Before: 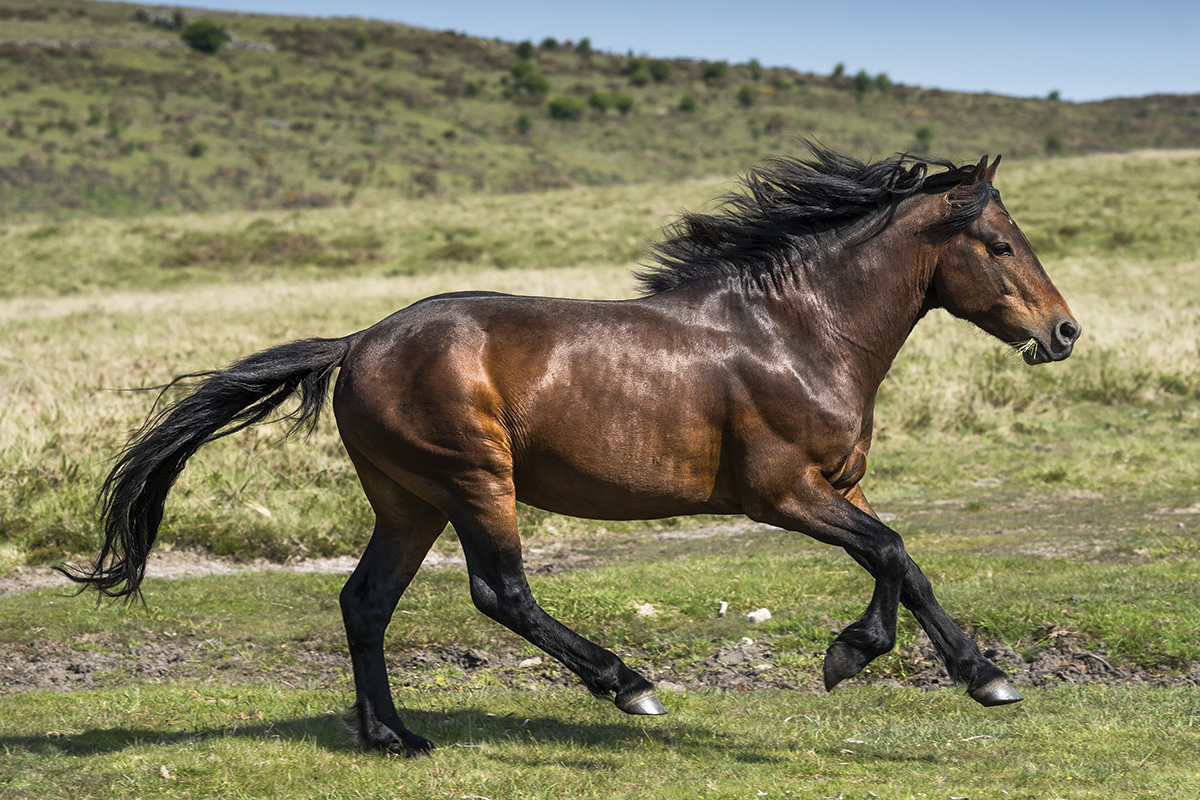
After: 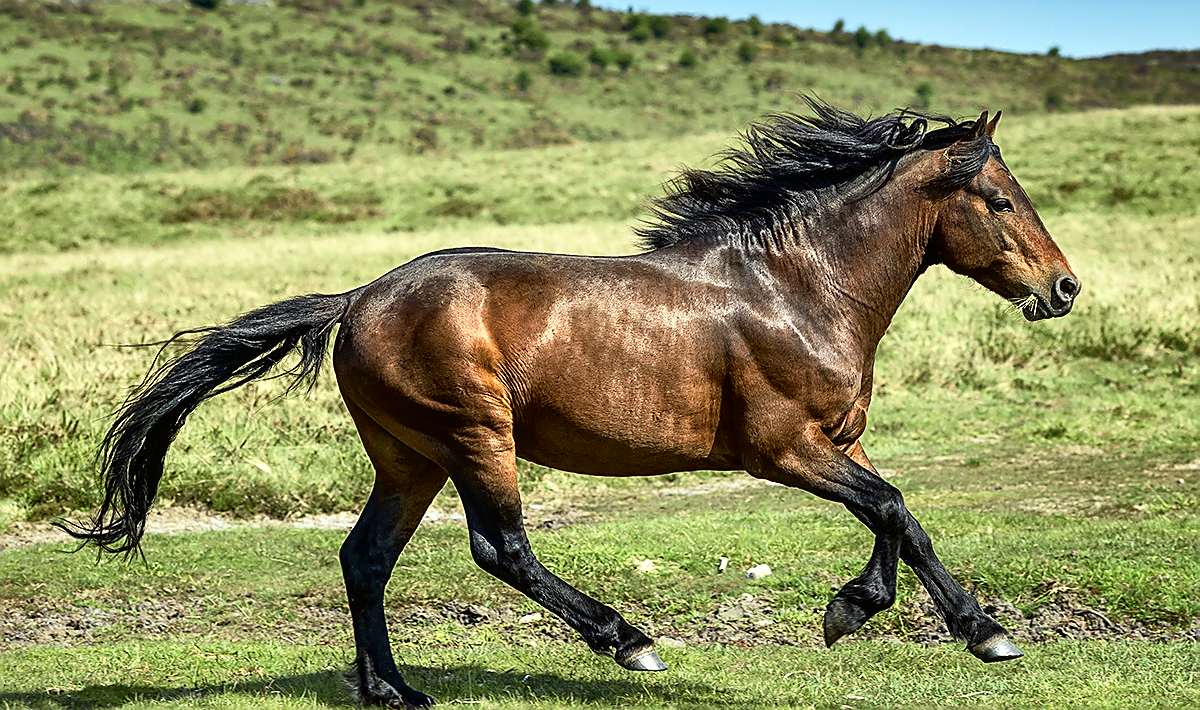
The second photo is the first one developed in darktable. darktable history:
crop and rotate: top 5.609%, bottom 5.609%
shadows and highlights: radius 100.41, shadows 50.55, highlights -64.36, highlights color adjustment 49.82%, soften with gaussian
tone curve: curves: ch0 [(0, 0.021) (0.049, 0.044) (0.152, 0.14) (0.328, 0.357) (0.473, 0.529) (0.641, 0.705) (0.868, 0.887) (1, 0.969)]; ch1 [(0, 0) (0.322, 0.328) (0.43, 0.425) (0.474, 0.466) (0.502, 0.503) (0.522, 0.526) (0.564, 0.591) (0.602, 0.632) (0.677, 0.701) (0.859, 0.885) (1, 1)]; ch2 [(0, 0) (0.33, 0.301) (0.447, 0.44) (0.502, 0.505) (0.535, 0.554) (0.565, 0.598) (0.618, 0.629) (1, 1)], color space Lab, independent channels, preserve colors none
local contrast: highlights 100%, shadows 100%, detail 120%, midtone range 0.2
sharpen: radius 1.4, amount 1.25, threshold 0.7
exposure: black level correction 0.005, exposure 0.417 EV, compensate highlight preservation false
color correction: highlights a* -8, highlights b* 3.1
